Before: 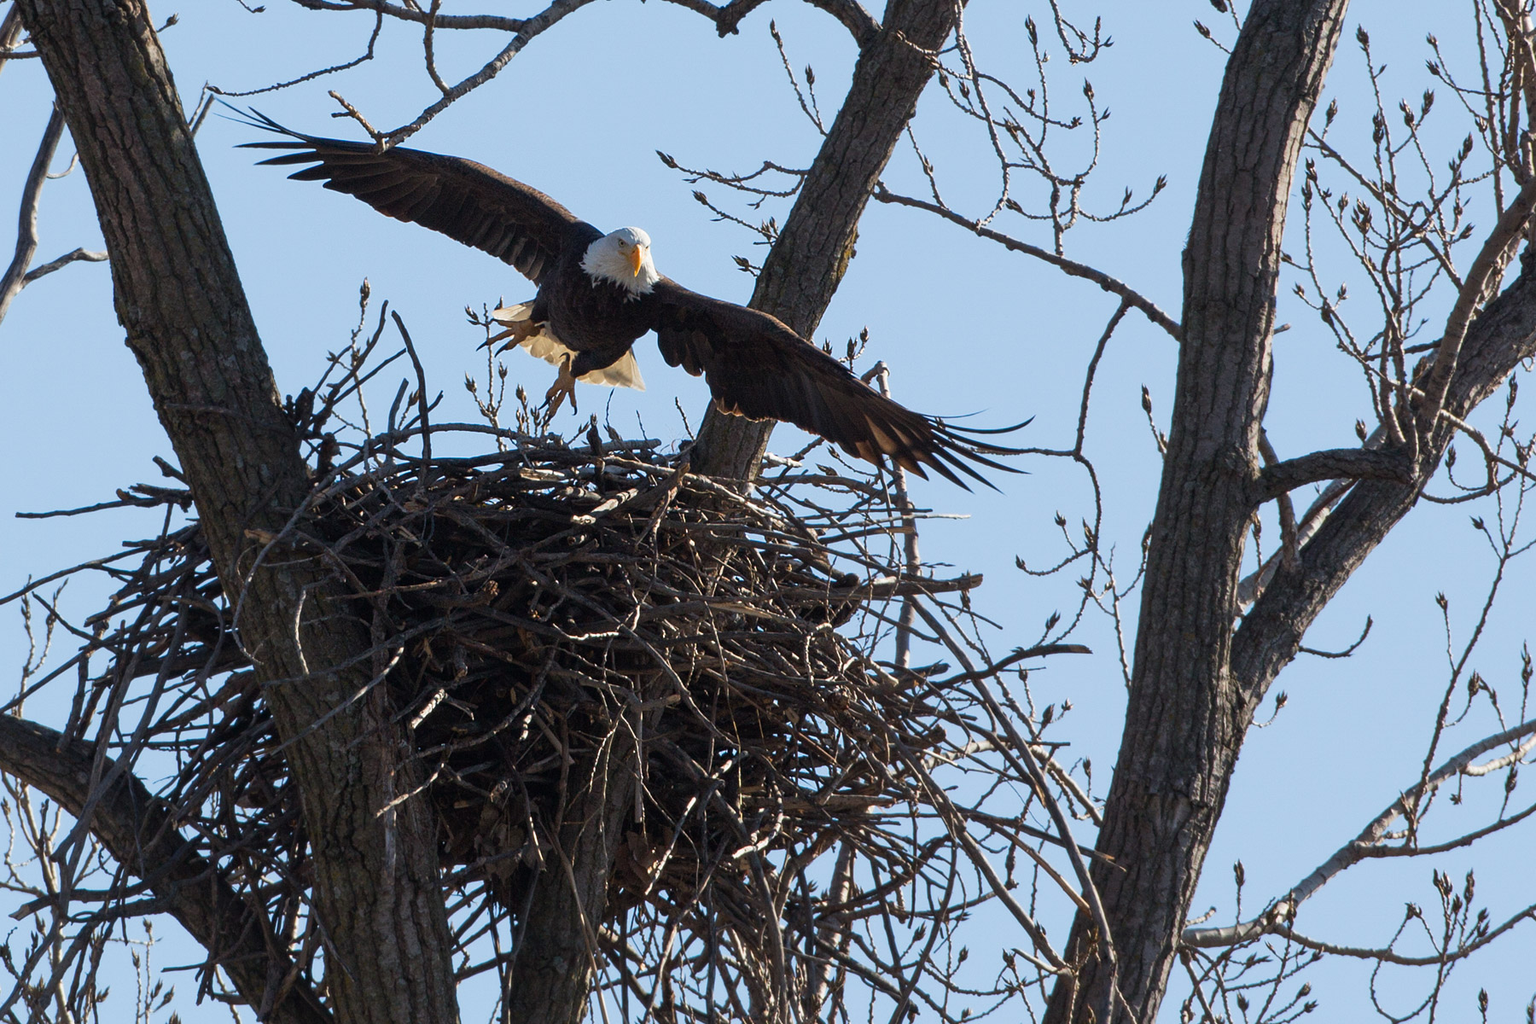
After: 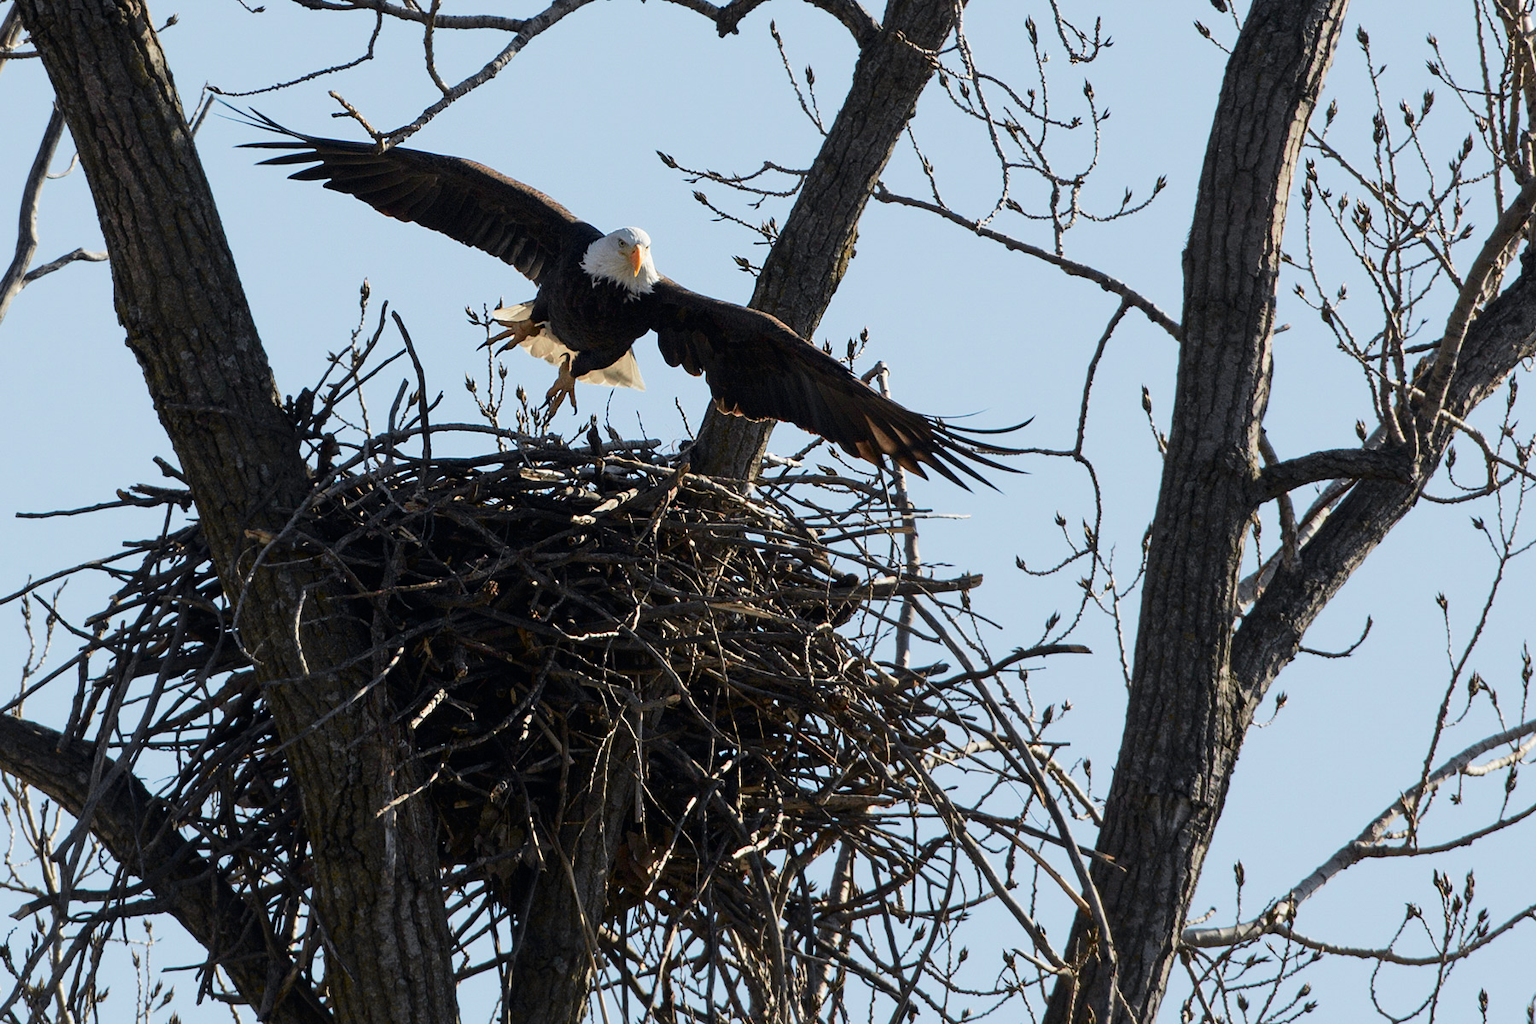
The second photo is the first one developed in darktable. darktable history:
tone curve: curves: ch0 [(0.003, 0) (0.066, 0.031) (0.163, 0.112) (0.264, 0.238) (0.395, 0.421) (0.517, 0.56) (0.684, 0.734) (0.791, 0.814) (1, 1)]; ch1 [(0, 0) (0.164, 0.115) (0.337, 0.332) (0.39, 0.398) (0.464, 0.461) (0.501, 0.5) (0.507, 0.5) (0.534, 0.532) (0.577, 0.59) (0.652, 0.681) (0.733, 0.749) (0.811, 0.796) (1, 1)]; ch2 [(0, 0) (0.337, 0.382) (0.464, 0.476) (0.501, 0.502) (0.527, 0.54) (0.551, 0.565) (0.6, 0.59) (0.687, 0.675) (1, 1)], color space Lab, independent channels, preserve colors none
